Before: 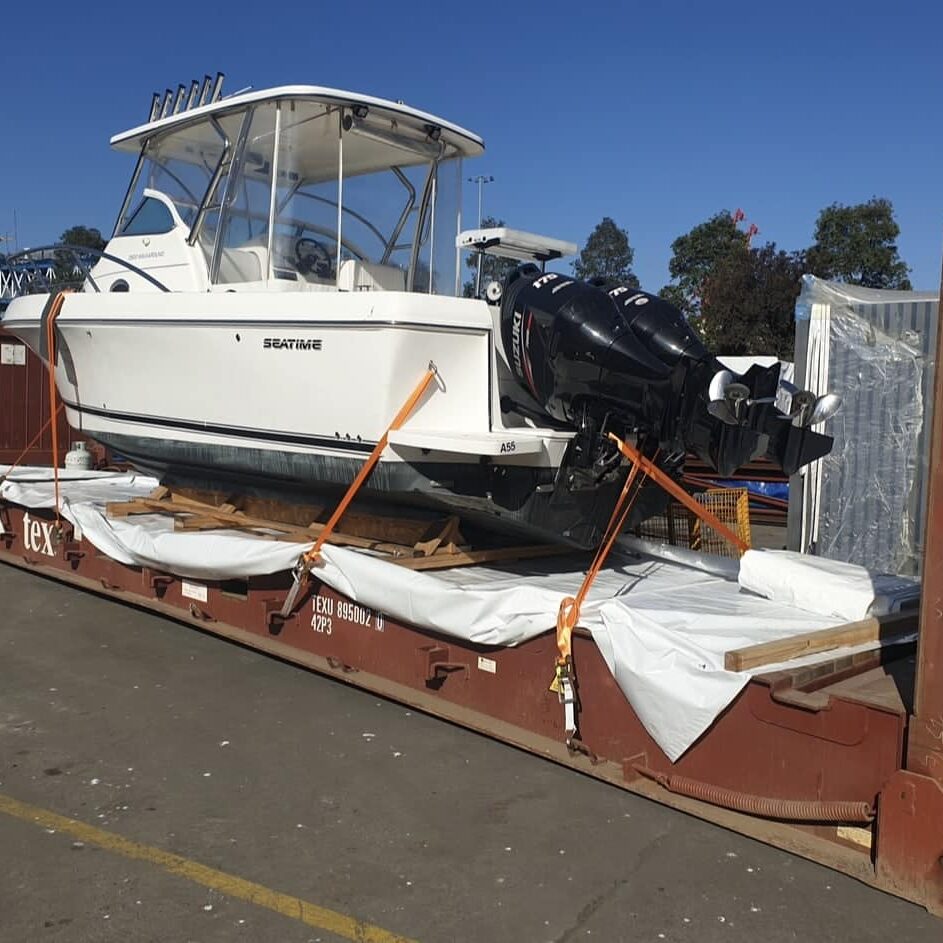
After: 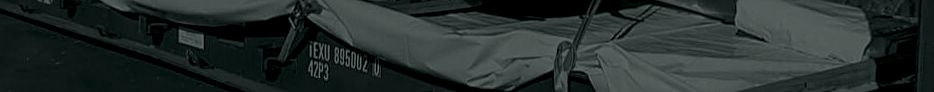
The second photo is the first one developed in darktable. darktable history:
sharpen: on, module defaults
crop and rotate: top 59.084%, bottom 30.916%
haze removal: compatibility mode true, adaptive false
local contrast: on, module defaults
rotate and perspective: rotation -0.45°, automatic cropping original format, crop left 0.008, crop right 0.992, crop top 0.012, crop bottom 0.988
color correction: highlights a* 11.96, highlights b* 11.58
colorize: hue 90°, saturation 19%, lightness 1.59%, version 1
